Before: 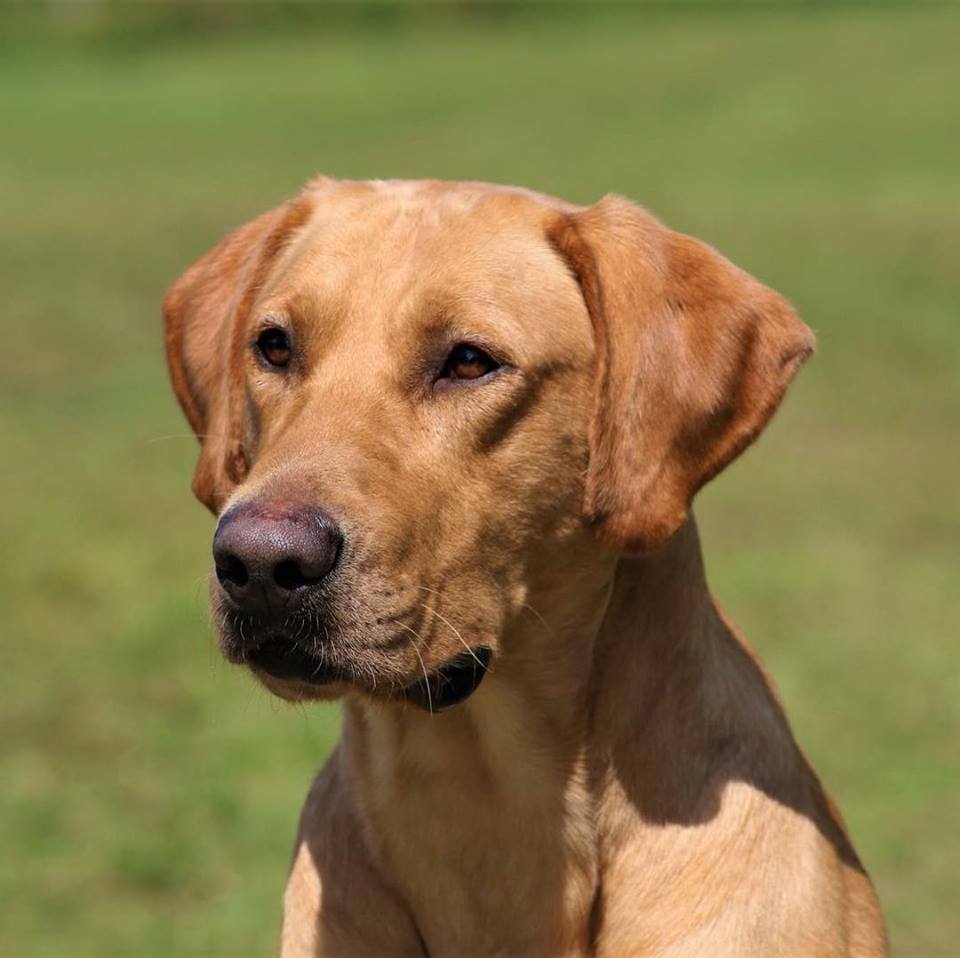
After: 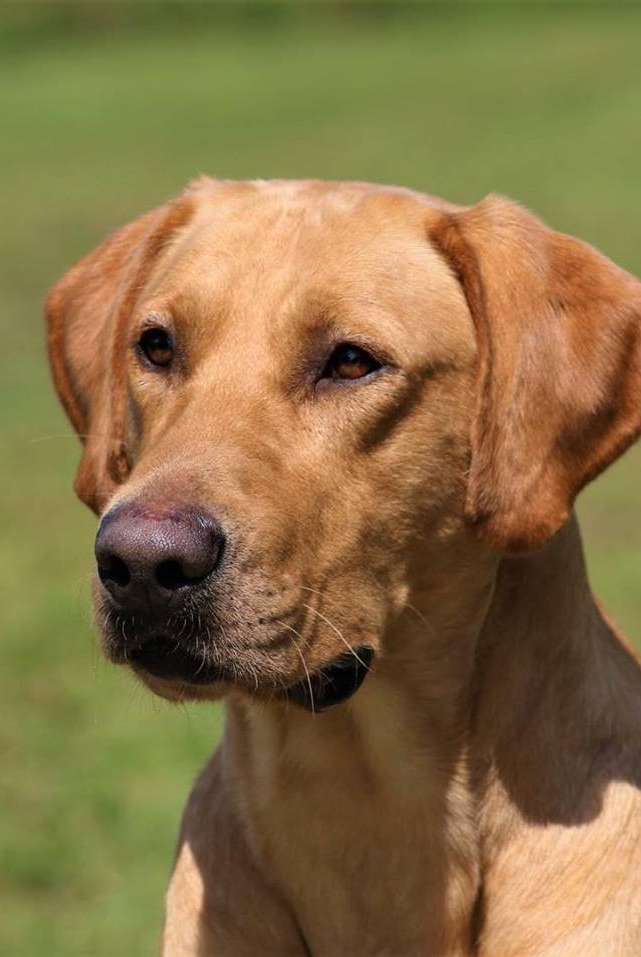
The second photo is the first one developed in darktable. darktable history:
crop and rotate: left 12.335%, right 20.841%
